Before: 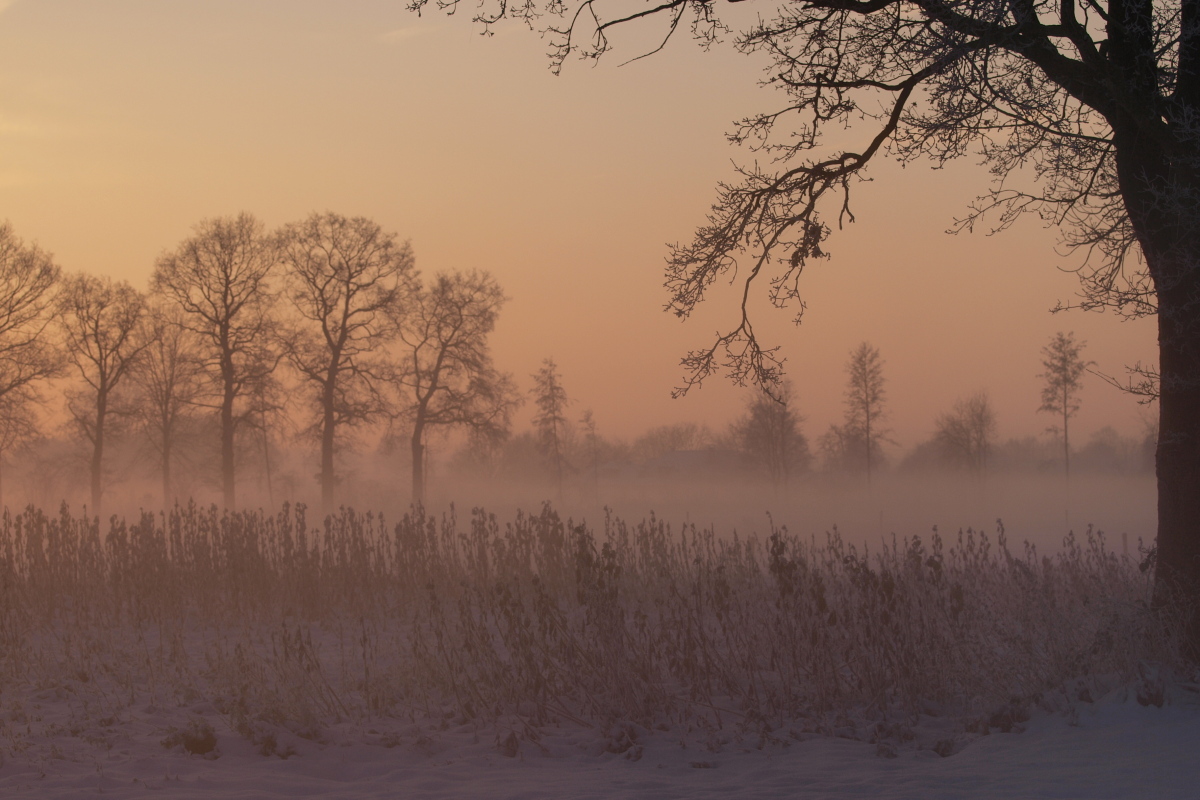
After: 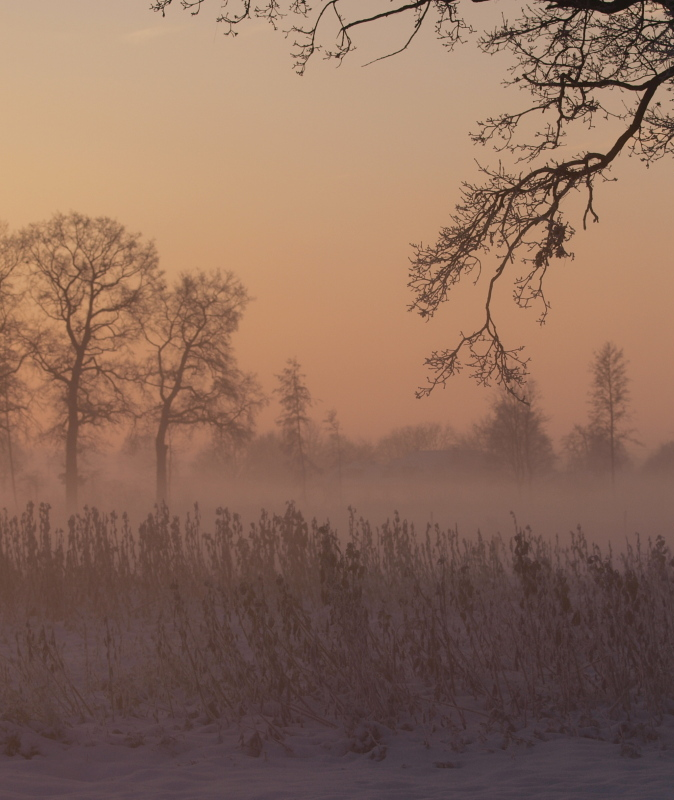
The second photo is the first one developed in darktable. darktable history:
crop: left 21.34%, right 22.462%
